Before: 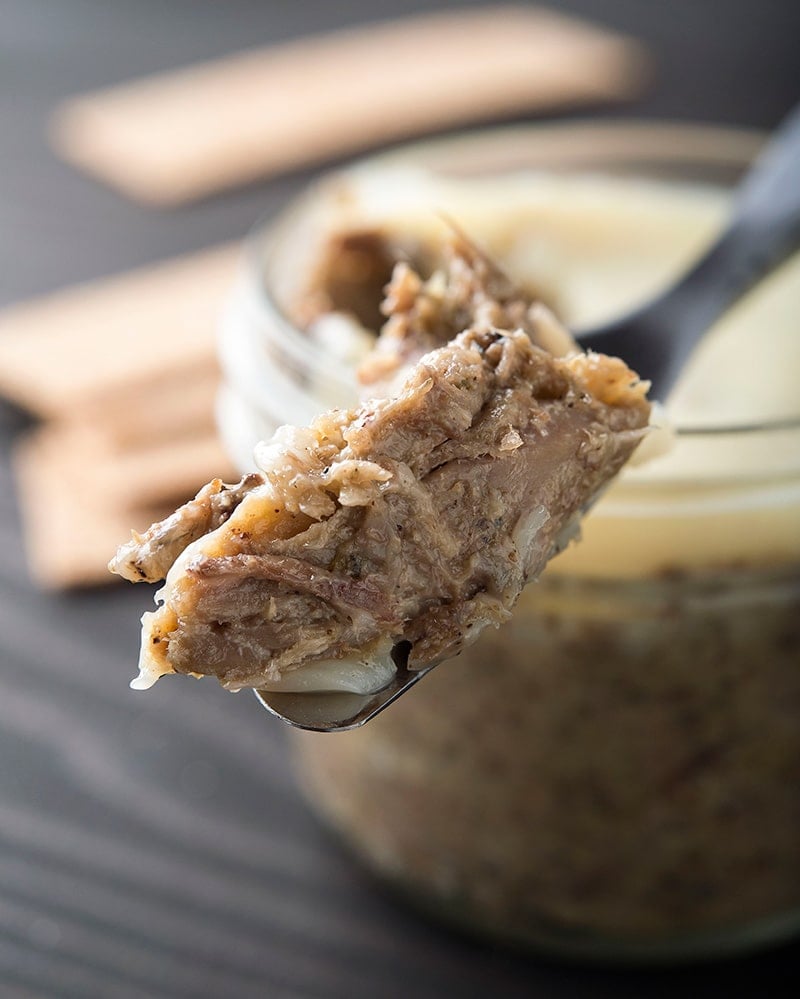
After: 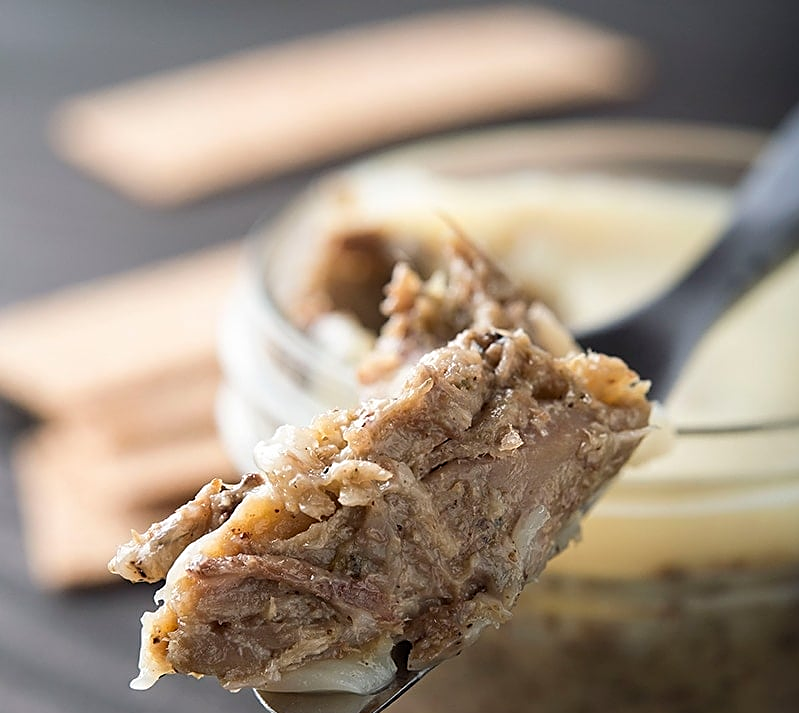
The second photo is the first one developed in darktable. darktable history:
sharpen: on, module defaults
crop: bottom 28.576%
